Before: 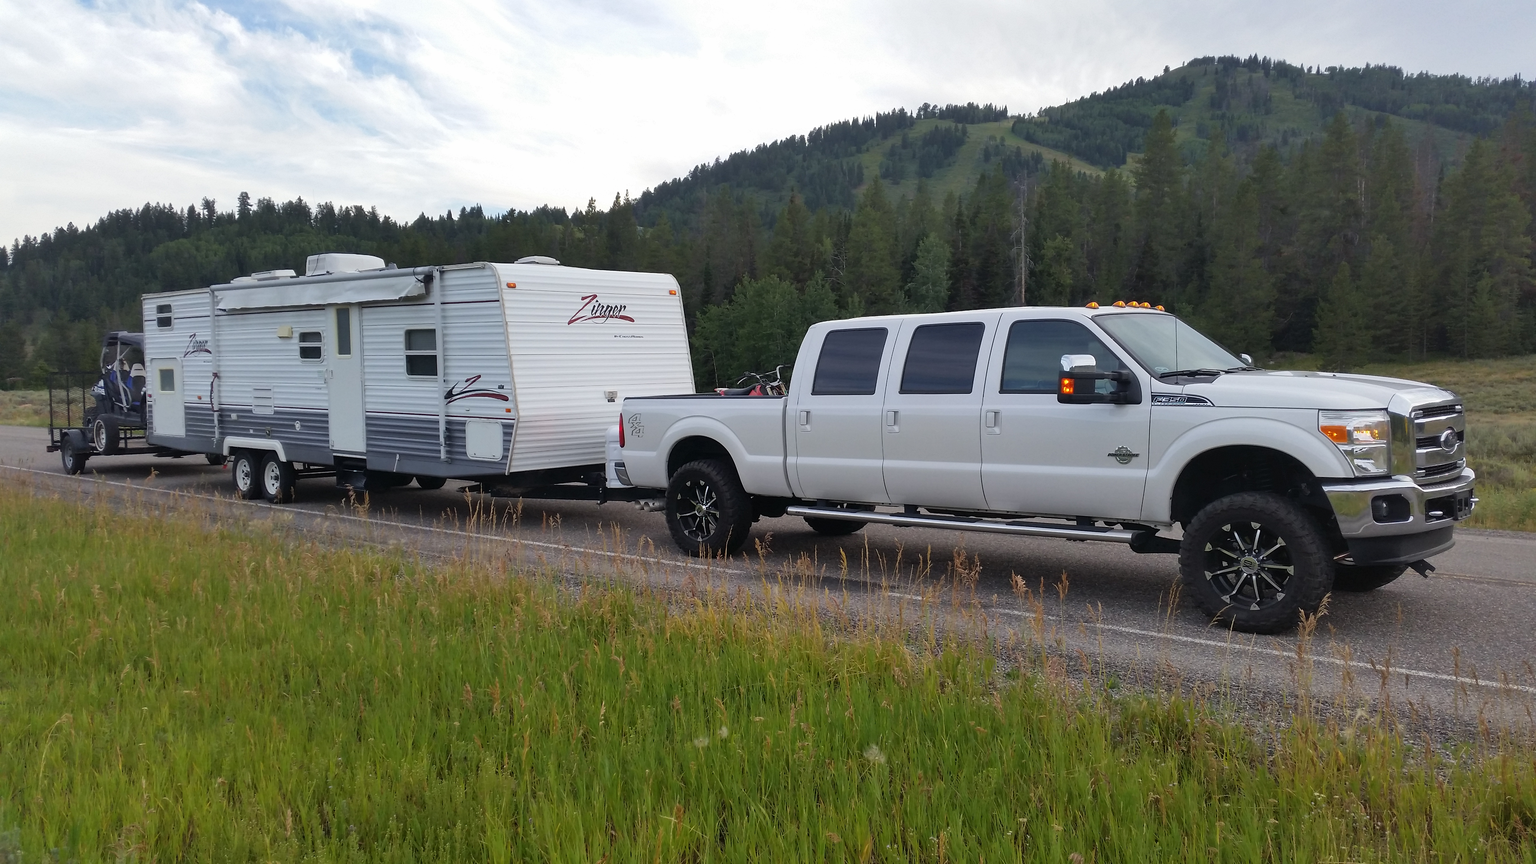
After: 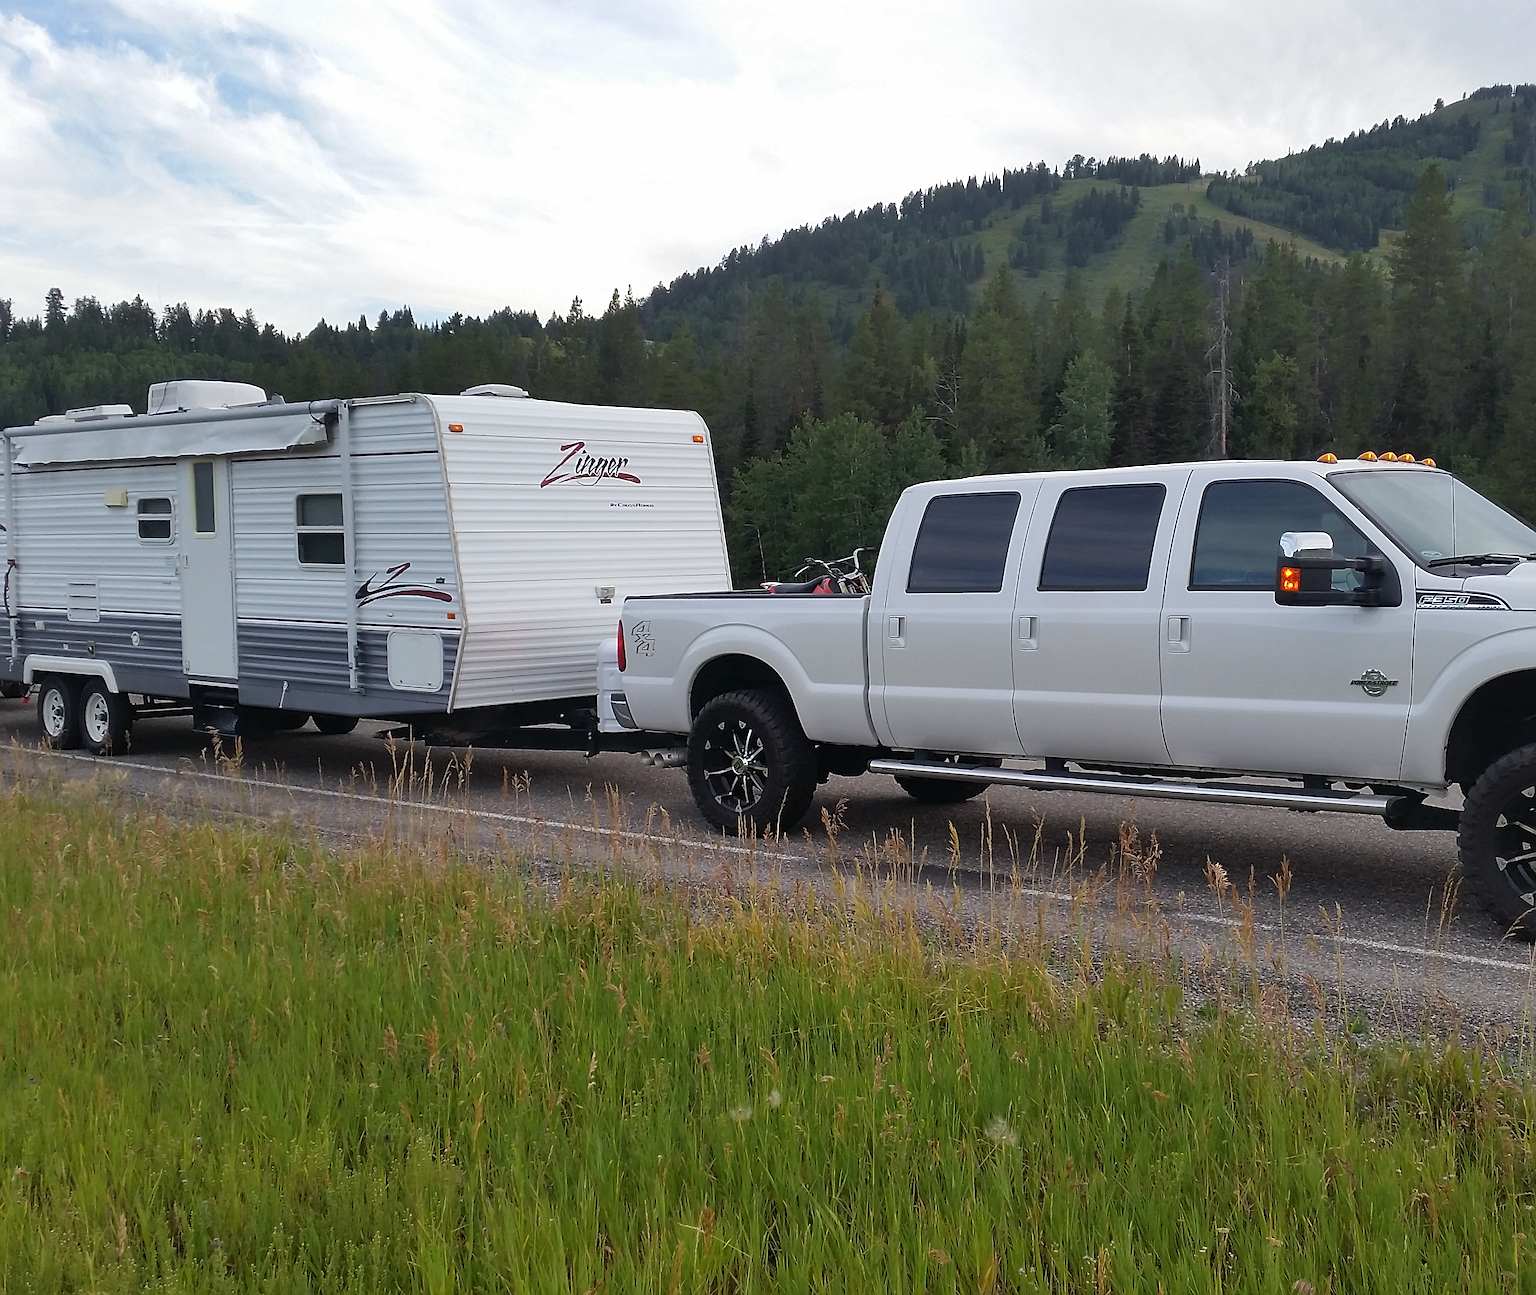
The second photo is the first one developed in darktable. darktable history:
crop and rotate: left 13.537%, right 19.796%
sharpen: radius 2.676, amount 0.669
